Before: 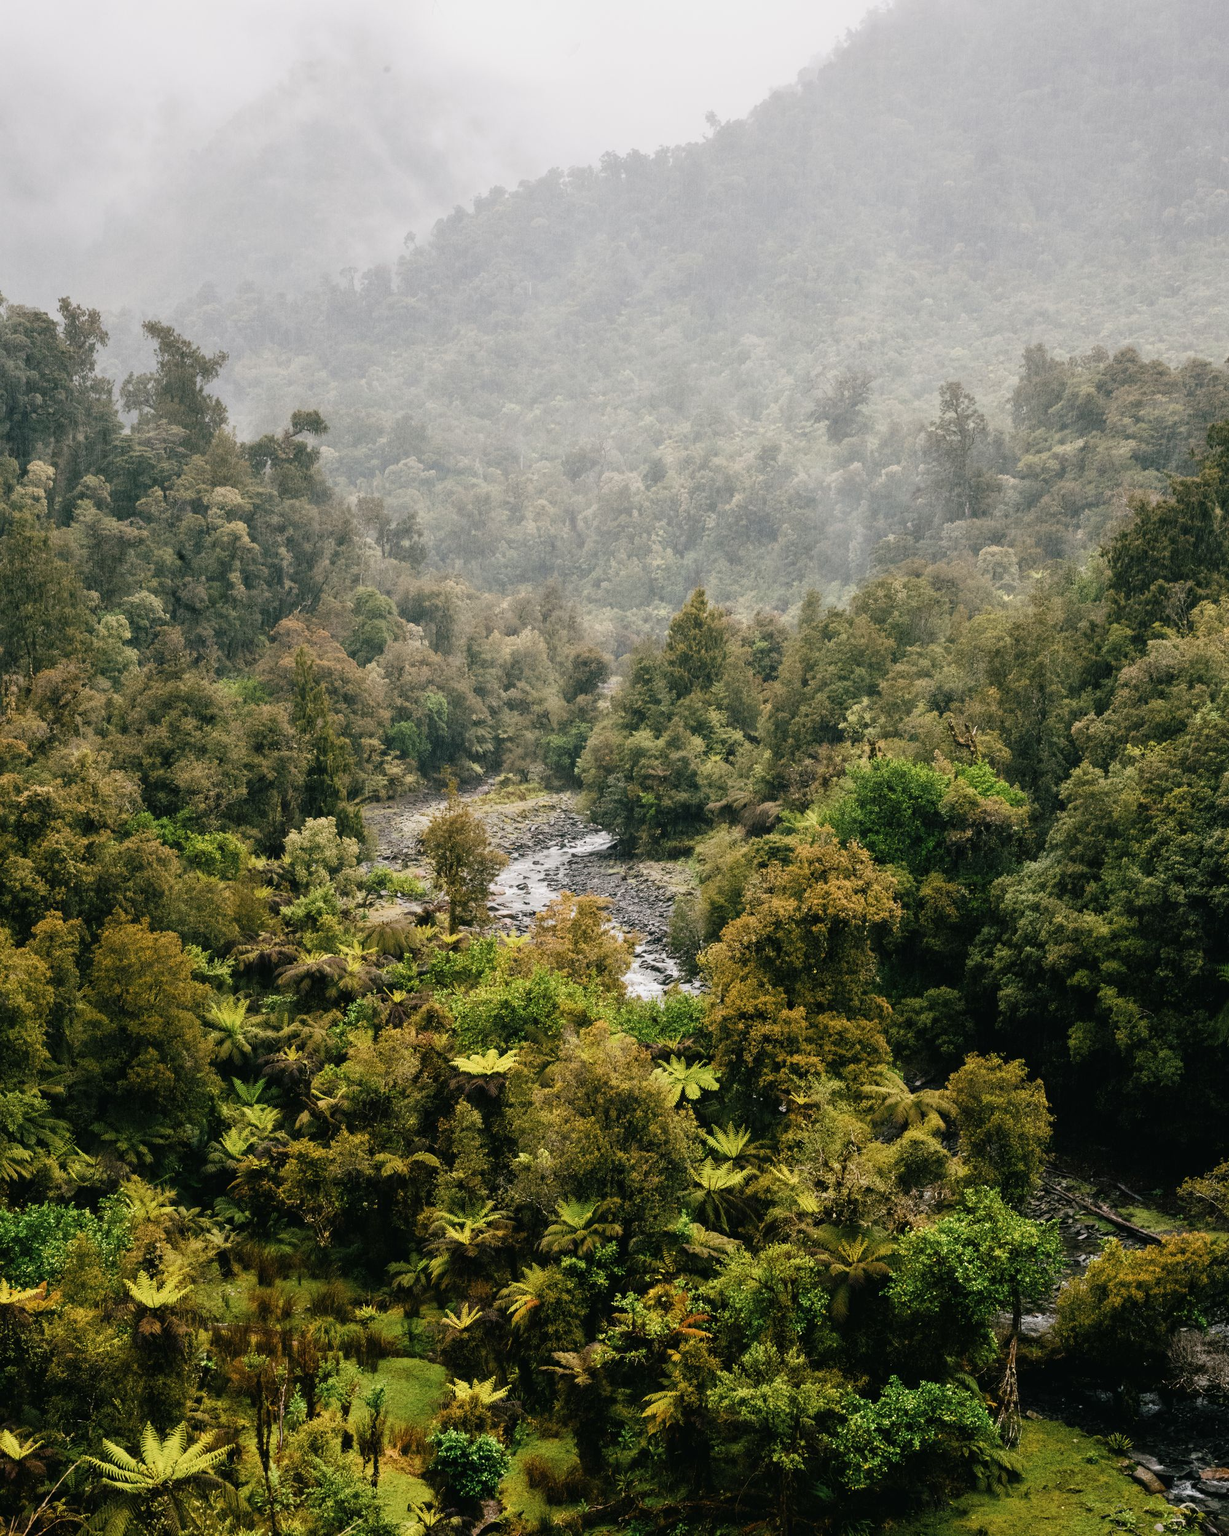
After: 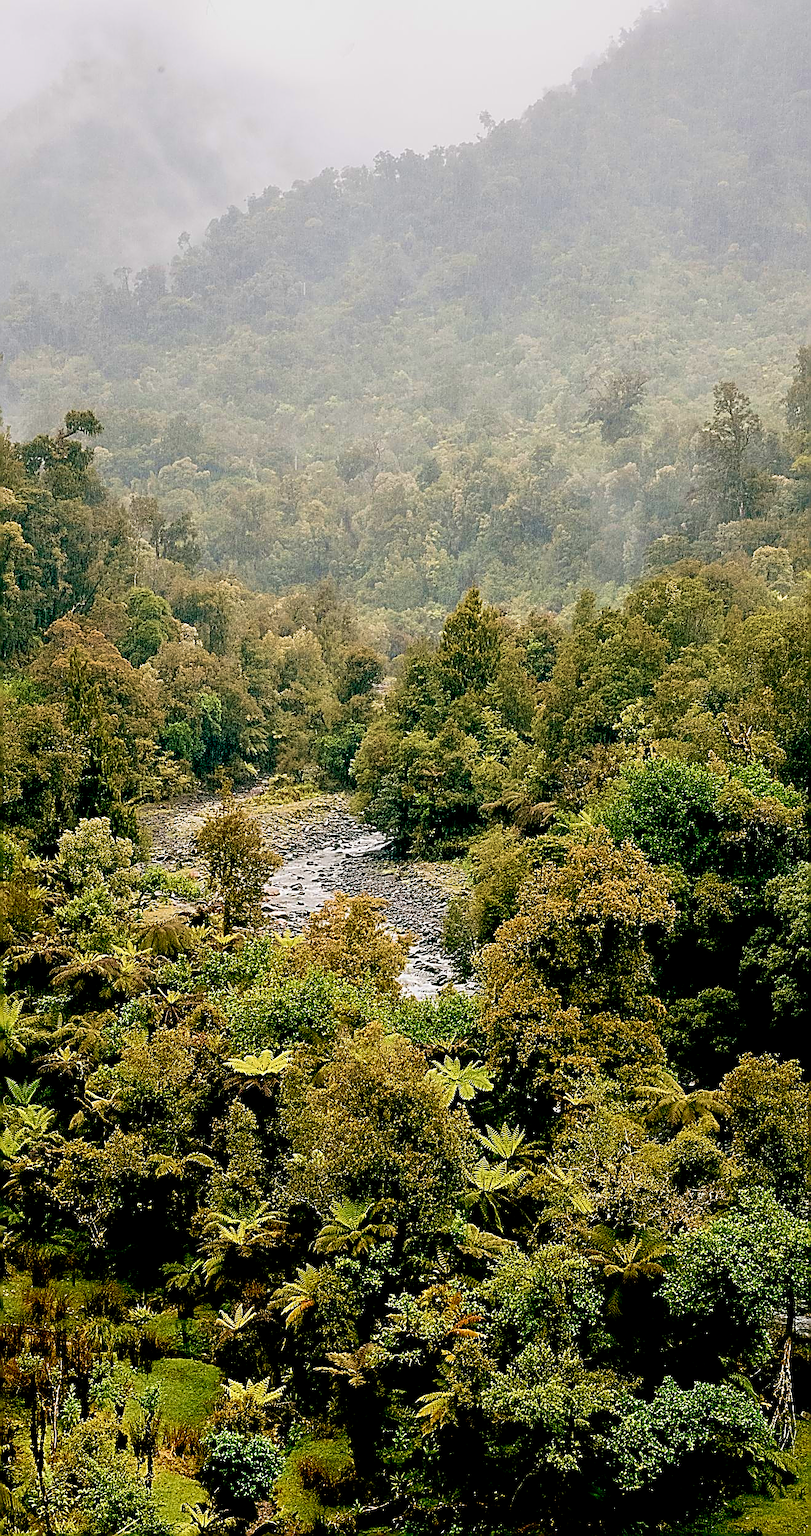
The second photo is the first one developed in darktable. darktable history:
velvia: strength 75%
crop and rotate: left 18.442%, right 15.508%
exposure: black level correction 0.029, exposure -0.073 EV, compensate highlight preservation false
sharpen: amount 2
